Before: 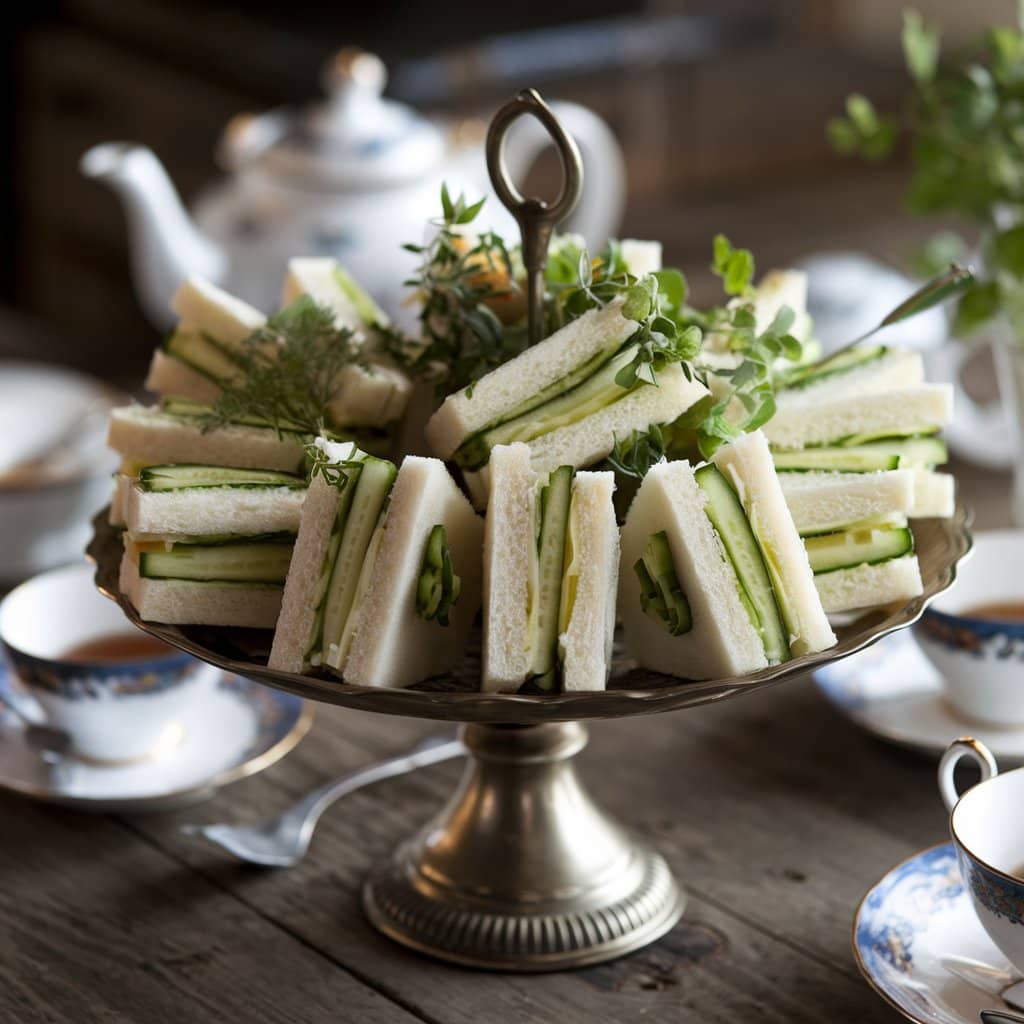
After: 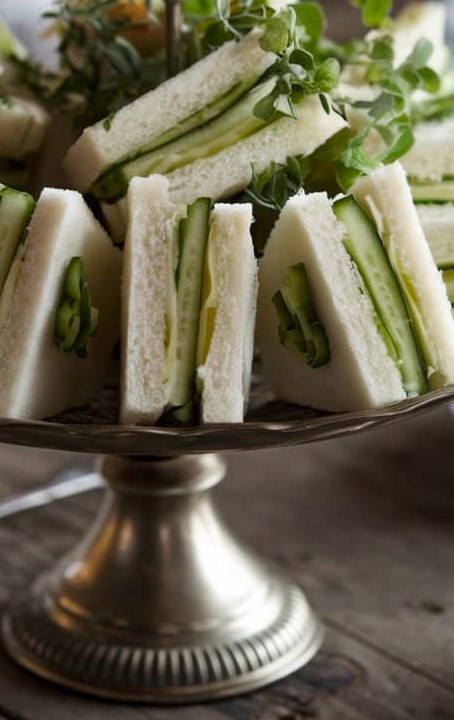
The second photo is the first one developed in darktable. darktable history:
crop: left 35.432%, top 26.233%, right 20.145%, bottom 3.432%
color zones: curves: ch0 [(0.27, 0.396) (0.563, 0.504) (0.75, 0.5) (0.787, 0.307)]
